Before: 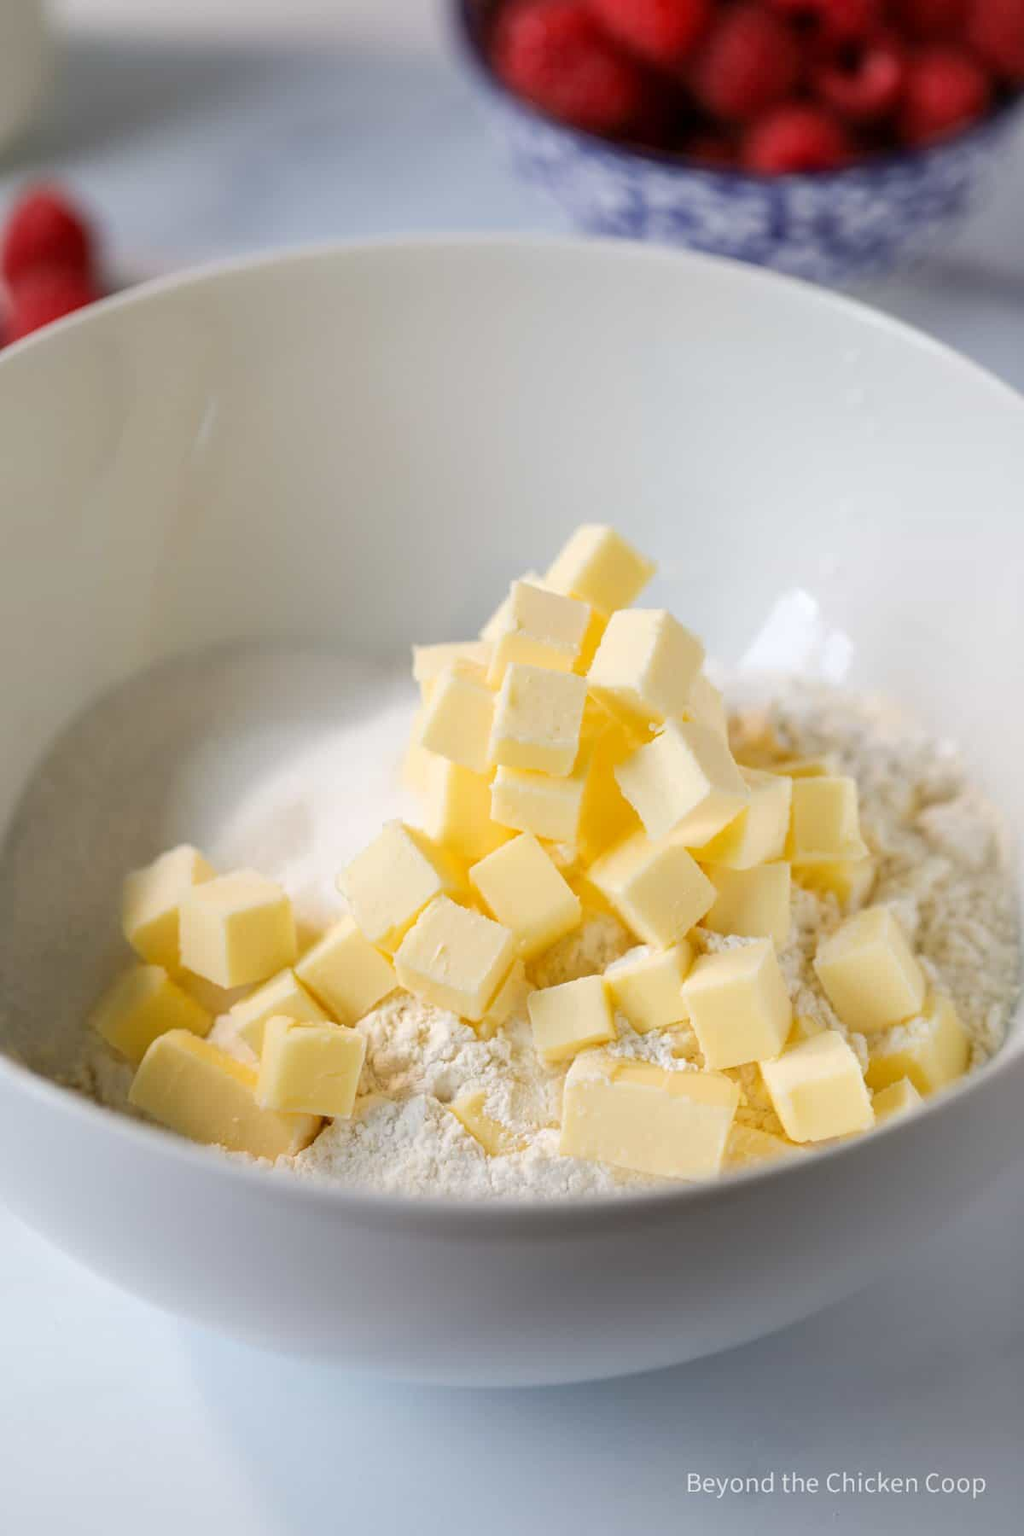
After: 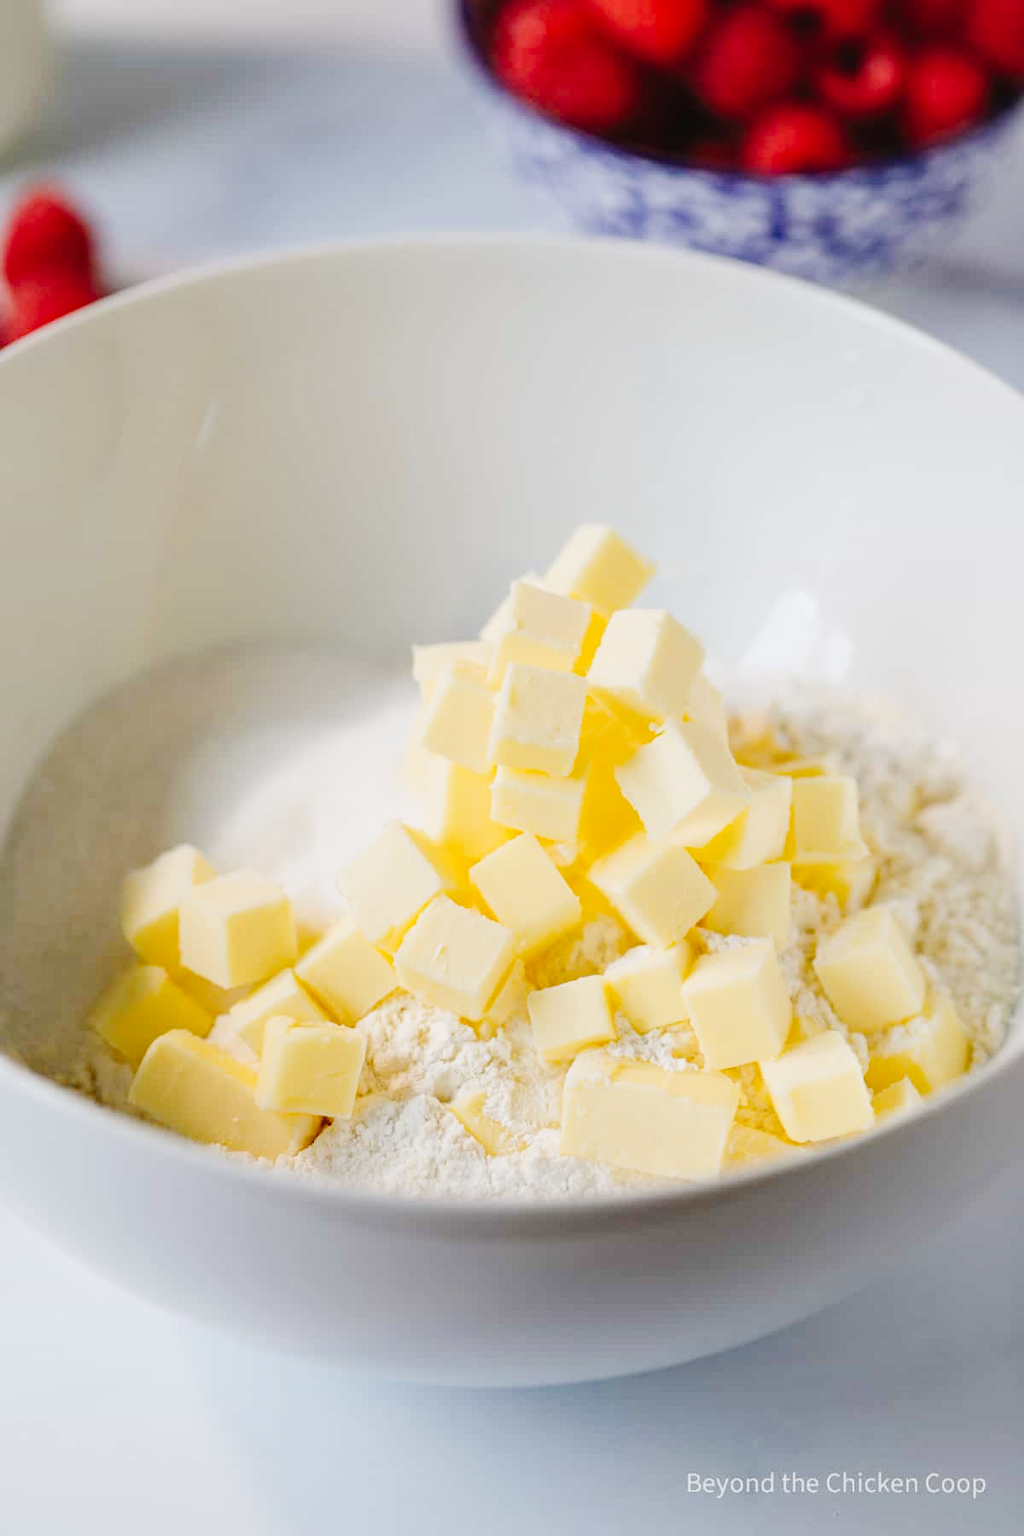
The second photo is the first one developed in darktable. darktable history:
tone curve: curves: ch0 [(0, 0.026) (0.104, 0.1) (0.233, 0.262) (0.398, 0.507) (0.498, 0.621) (0.65, 0.757) (0.835, 0.883) (1, 0.961)]; ch1 [(0, 0) (0.346, 0.307) (0.408, 0.369) (0.453, 0.457) (0.482, 0.476) (0.502, 0.498) (0.521, 0.507) (0.553, 0.554) (0.638, 0.646) (0.693, 0.727) (1, 1)]; ch2 [(0, 0) (0.366, 0.337) (0.434, 0.46) (0.485, 0.494) (0.5, 0.494) (0.511, 0.508) (0.537, 0.55) (0.579, 0.599) (0.663, 0.67) (1, 1)], preserve colors none
haze removal: compatibility mode true, adaptive false
